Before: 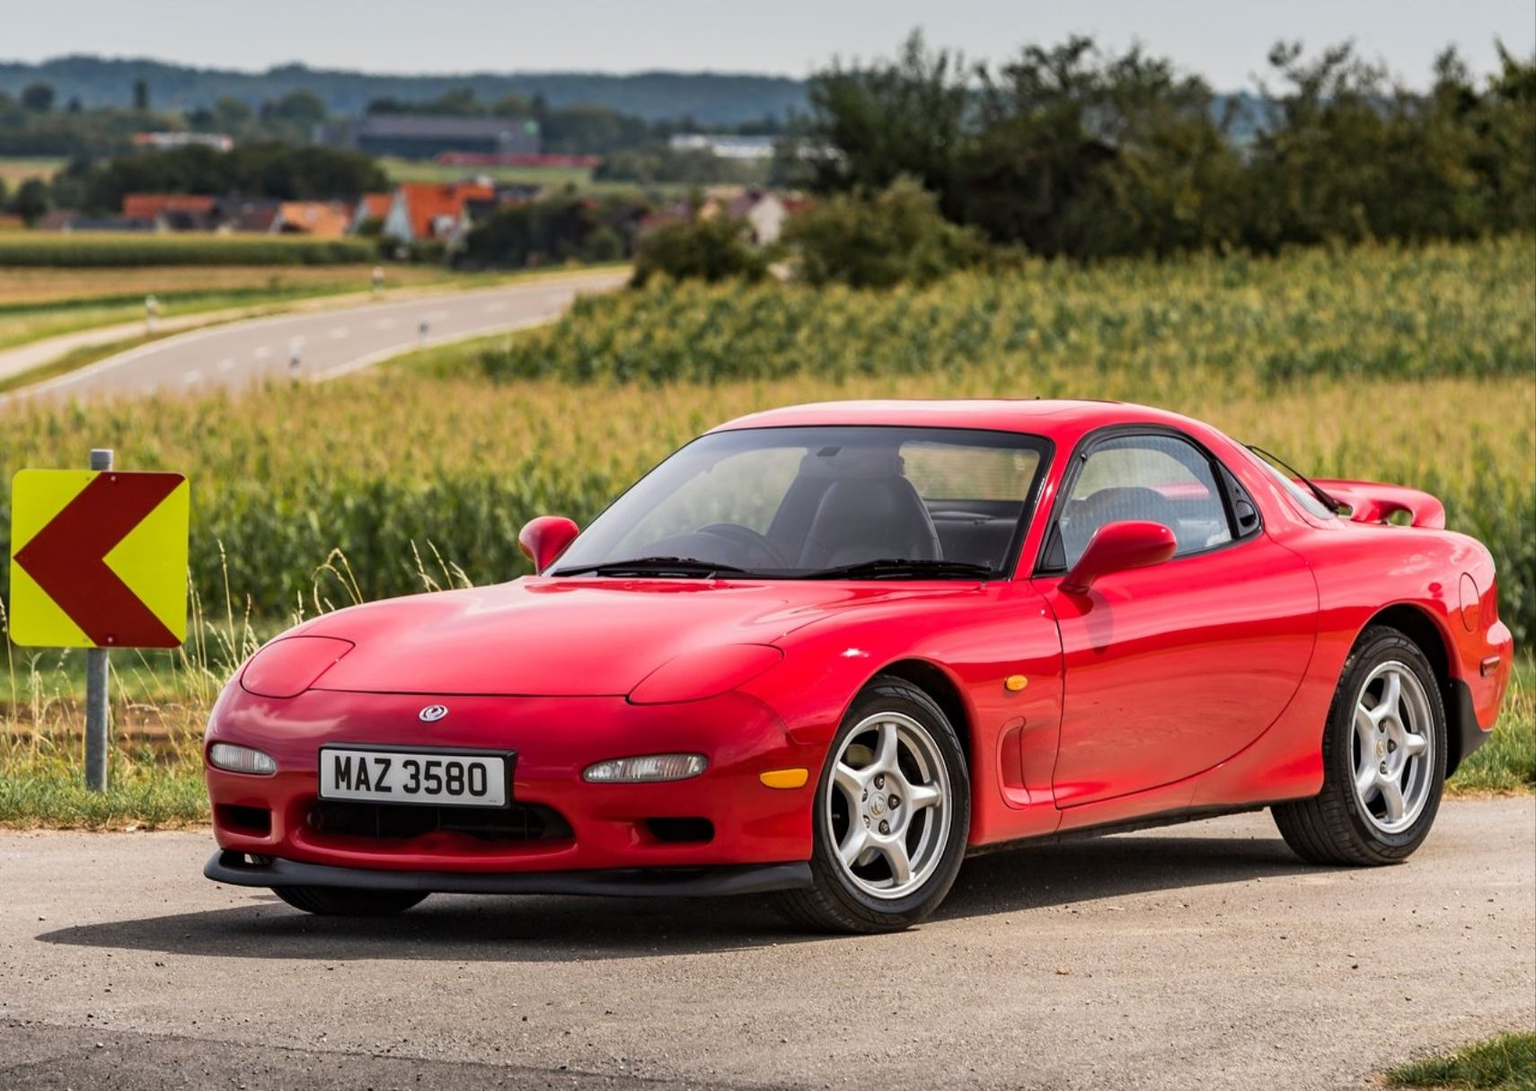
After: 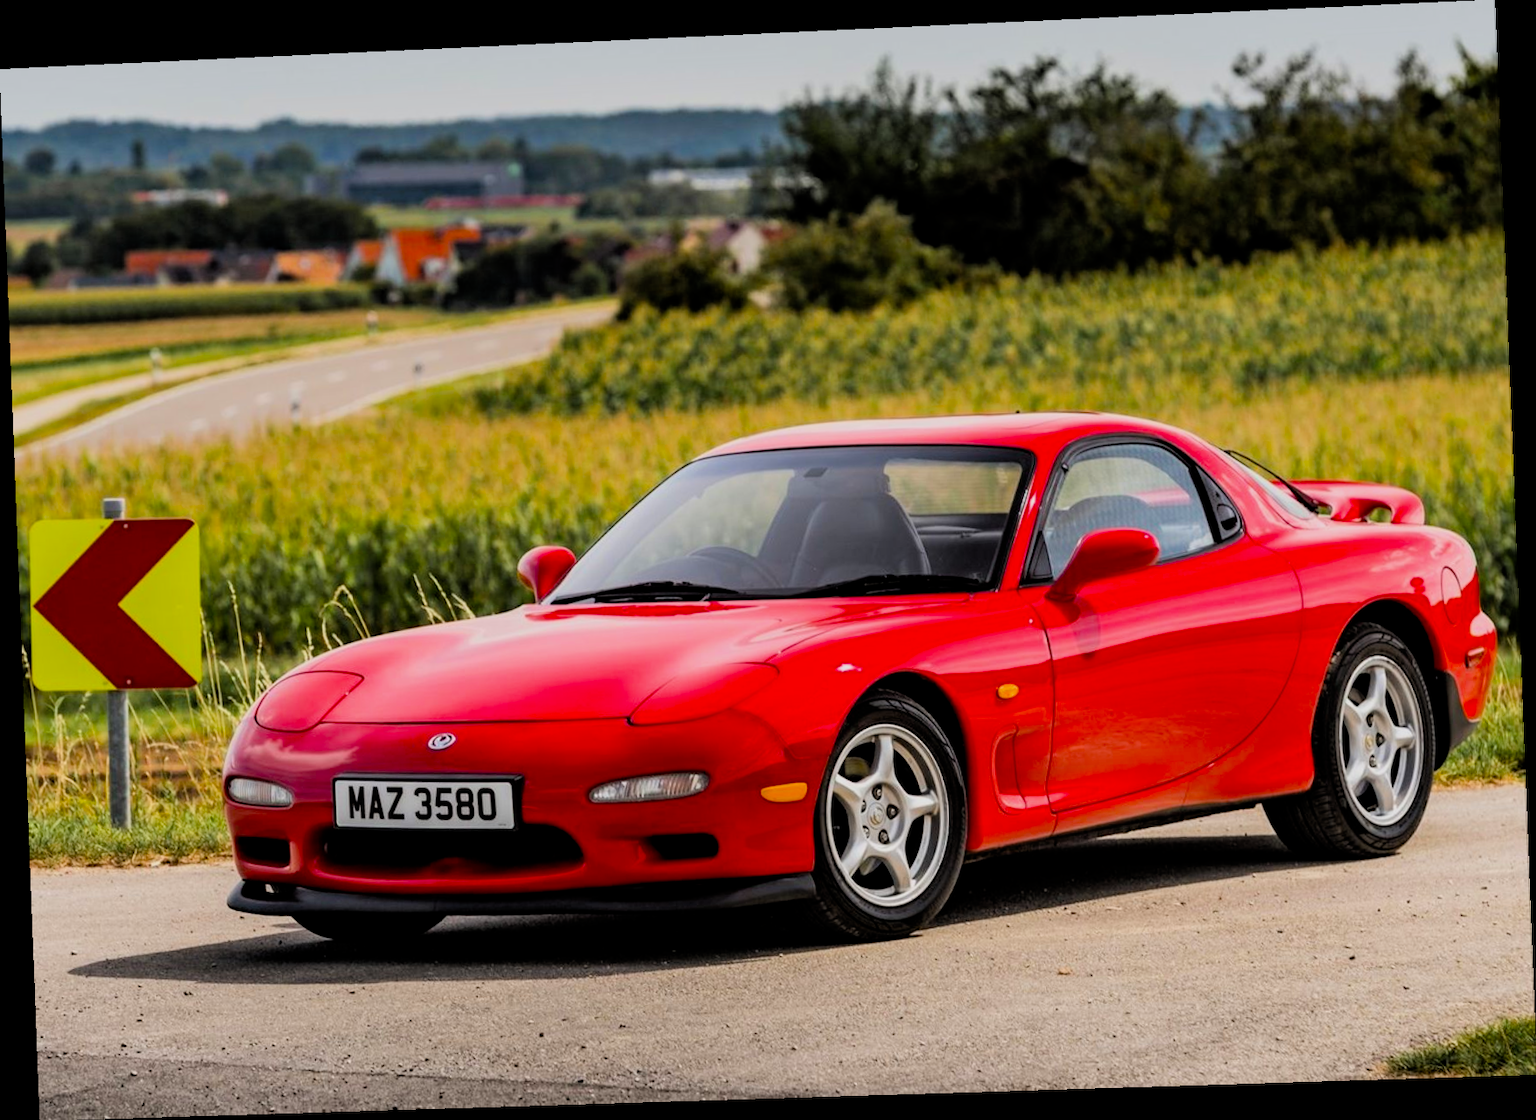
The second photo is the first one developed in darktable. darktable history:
rotate and perspective: rotation -2.22°, lens shift (horizontal) -0.022, automatic cropping off
filmic rgb: black relative exposure -7.75 EV, white relative exposure 4.4 EV, threshold 3 EV, target black luminance 0%, hardness 3.76, latitude 50.51%, contrast 1.074, highlights saturation mix 10%, shadows ↔ highlights balance -0.22%, color science v4 (2020), enable highlight reconstruction true
